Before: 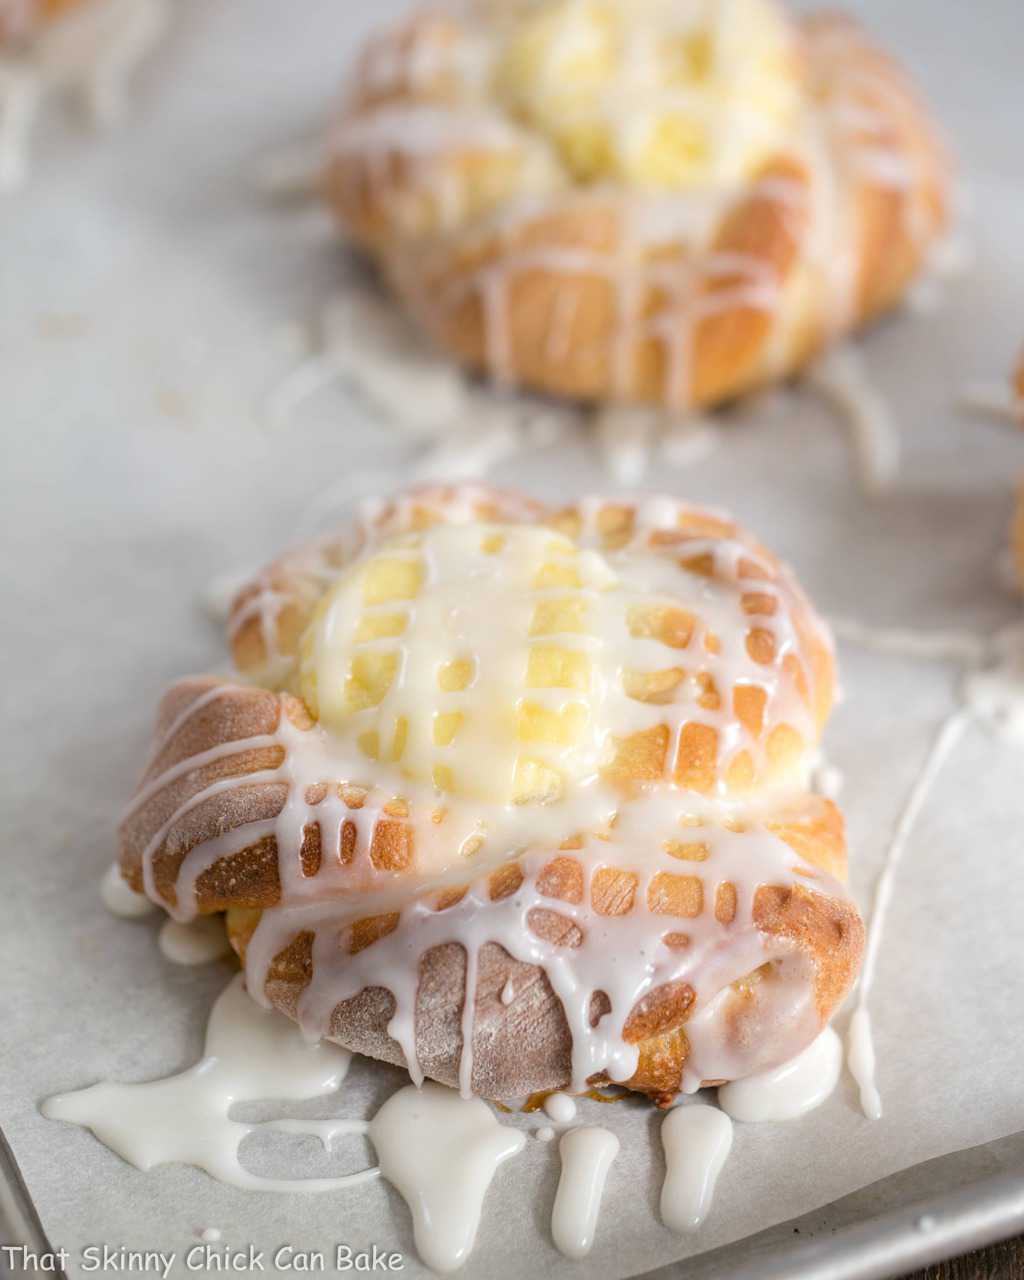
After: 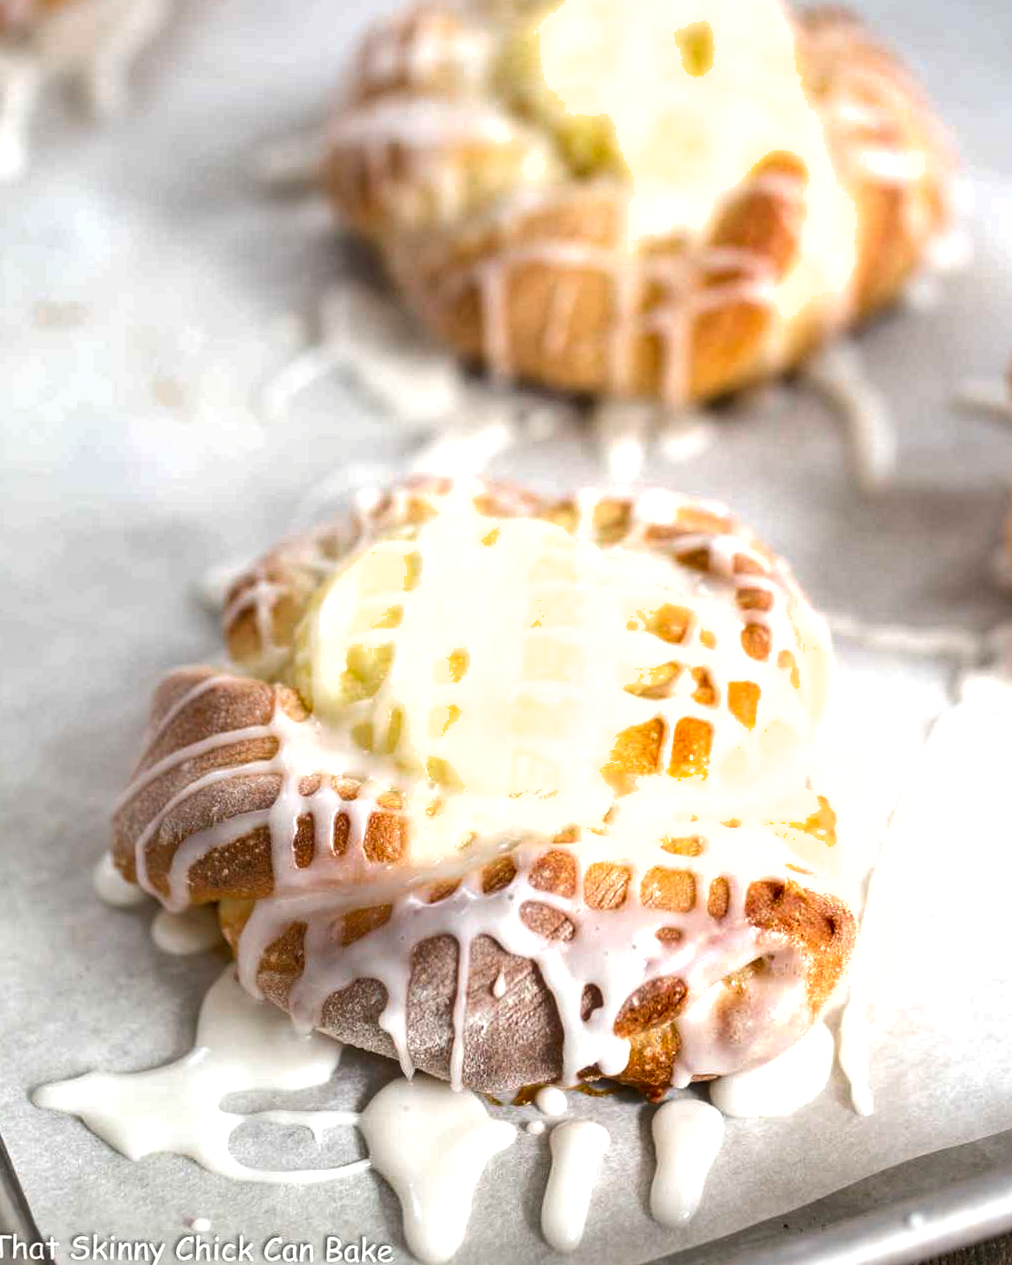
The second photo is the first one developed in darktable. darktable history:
local contrast: highlights 102%, shadows 99%, detail 119%, midtone range 0.2
color zones: curves: ch0 [(0, 0.5) (0.143, 0.5) (0.286, 0.456) (0.429, 0.5) (0.571, 0.5) (0.714, 0.5) (0.857, 0.5) (1, 0.5)]; ch1 [(0, 0.5) (0.143, 0.5) (0.286, 0.422) (0.429, 0.5) (0.571, 0.5) (0.714, 0.5) (0.857, 0.5) (1, 0.5)]
crop and rotate: angle -0.519°
contrast equalizer: y [[0.528, 0.548, 0.563, 0.562, 0.546, 0.526], [0.55 ×6], [0 ×6], [0 ×6], [0 ×6]], mix -0.214
shadows and highlights: soften with gaussian
exposure: black level correction 0, exposure 0.703 EV, compensate highlight preservation false
